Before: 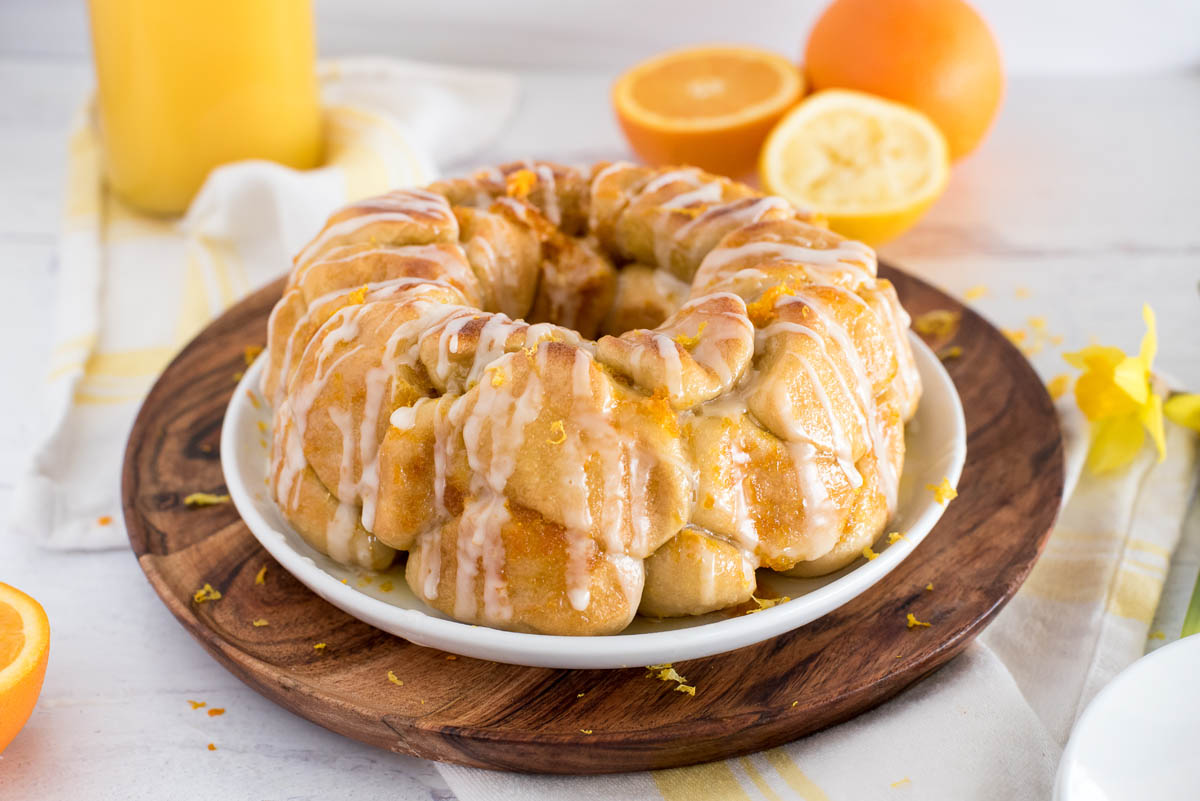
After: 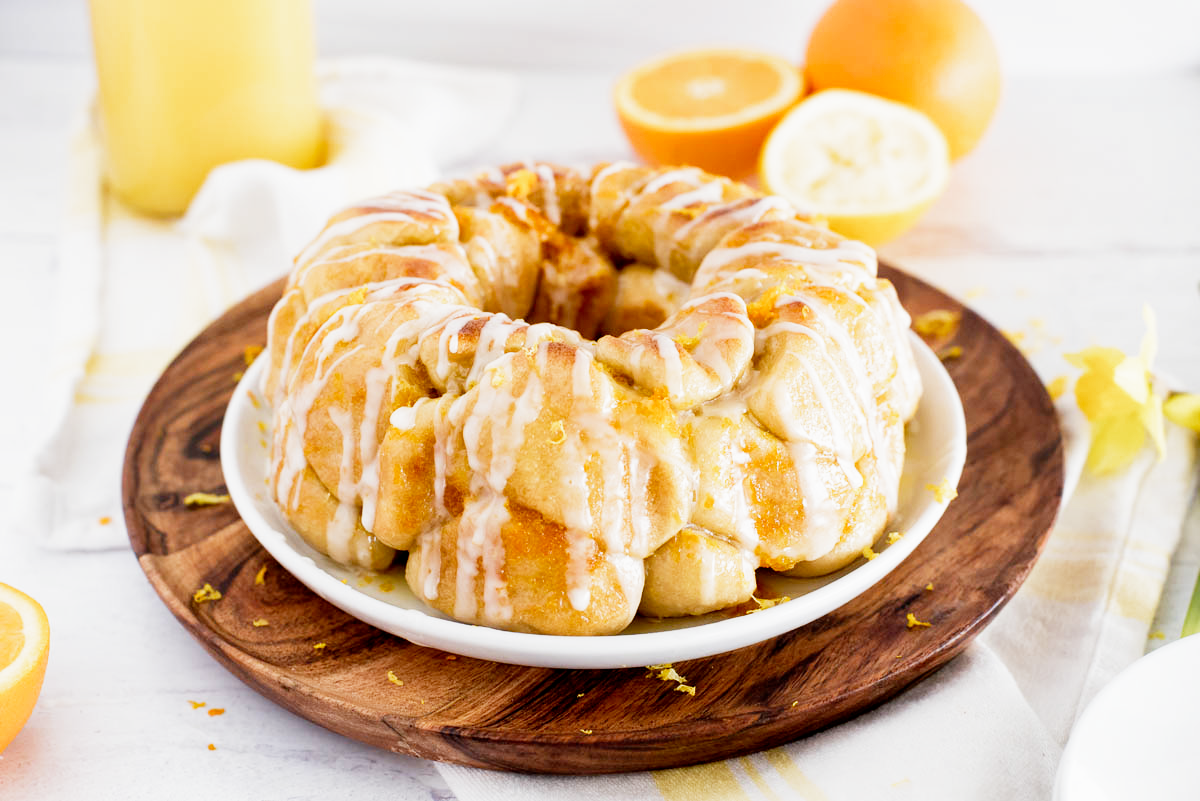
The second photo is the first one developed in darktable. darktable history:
filmic rgb: middle gray luminance 12.74%, black relative exposure -10.13 EV, white relative exposure 3.47 EV, threshold 6 EV, target black luminance 0%, hardness 5.74, latitude 44.69%, contrast 1.221, highlights saturation mix 5%, shadows ↔ highlights balance 26.78%, add noise in highlights 0, preserve chrominance no, color science v3 (2019), use custom middle-gray values true, iterations of high-quality reconstruction 0, contrast in highlights soft, enable highlight reconstruction true
